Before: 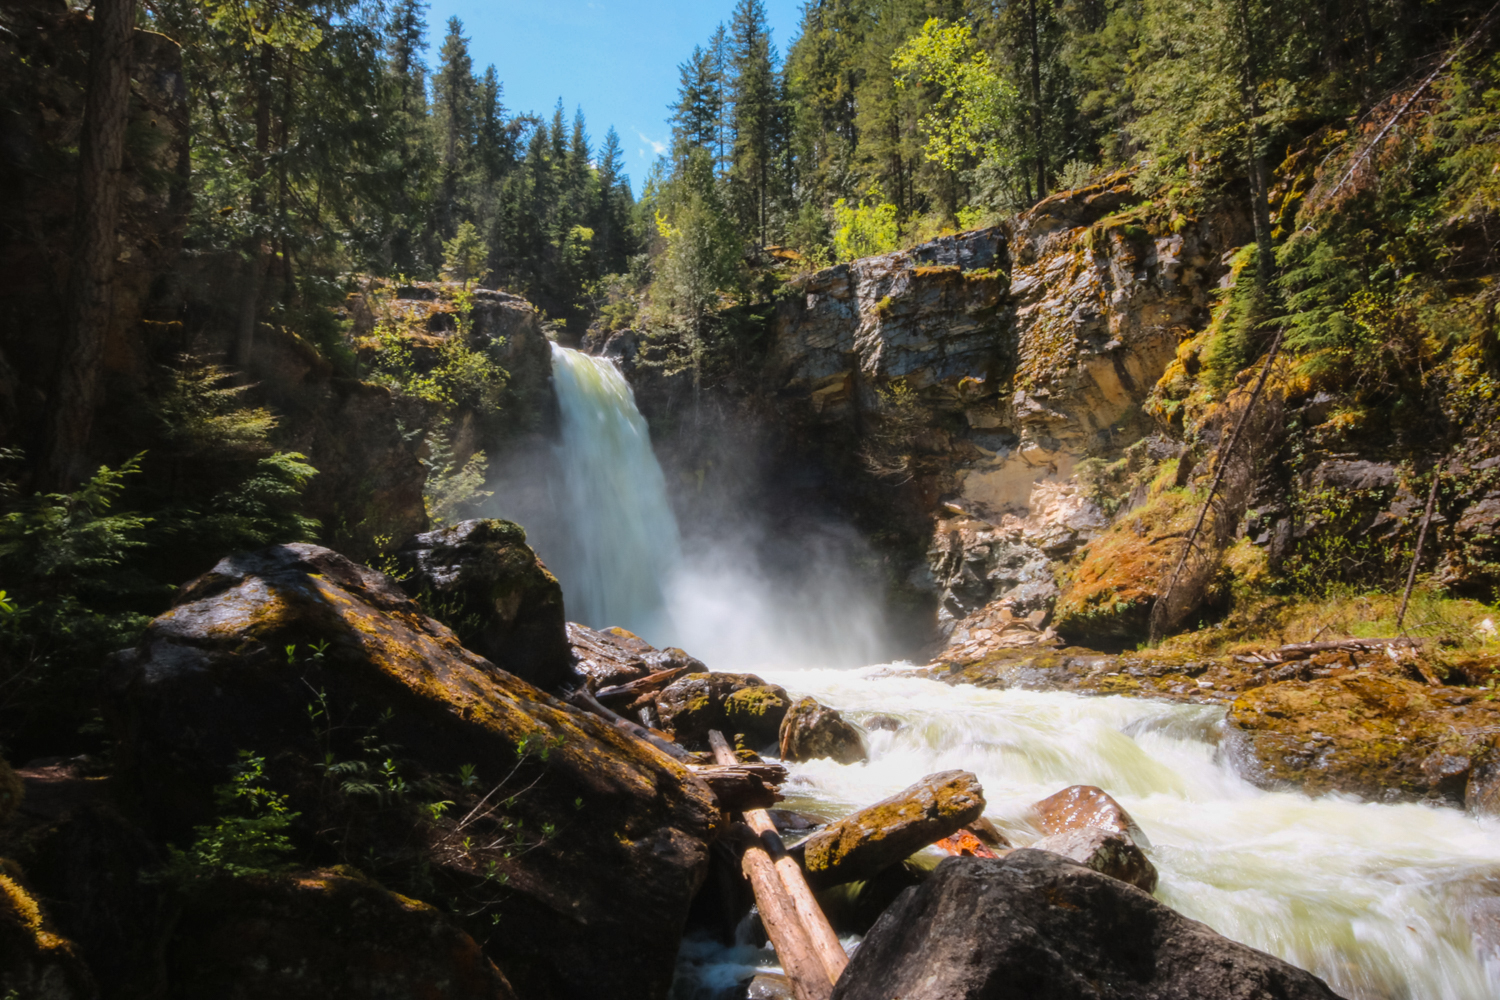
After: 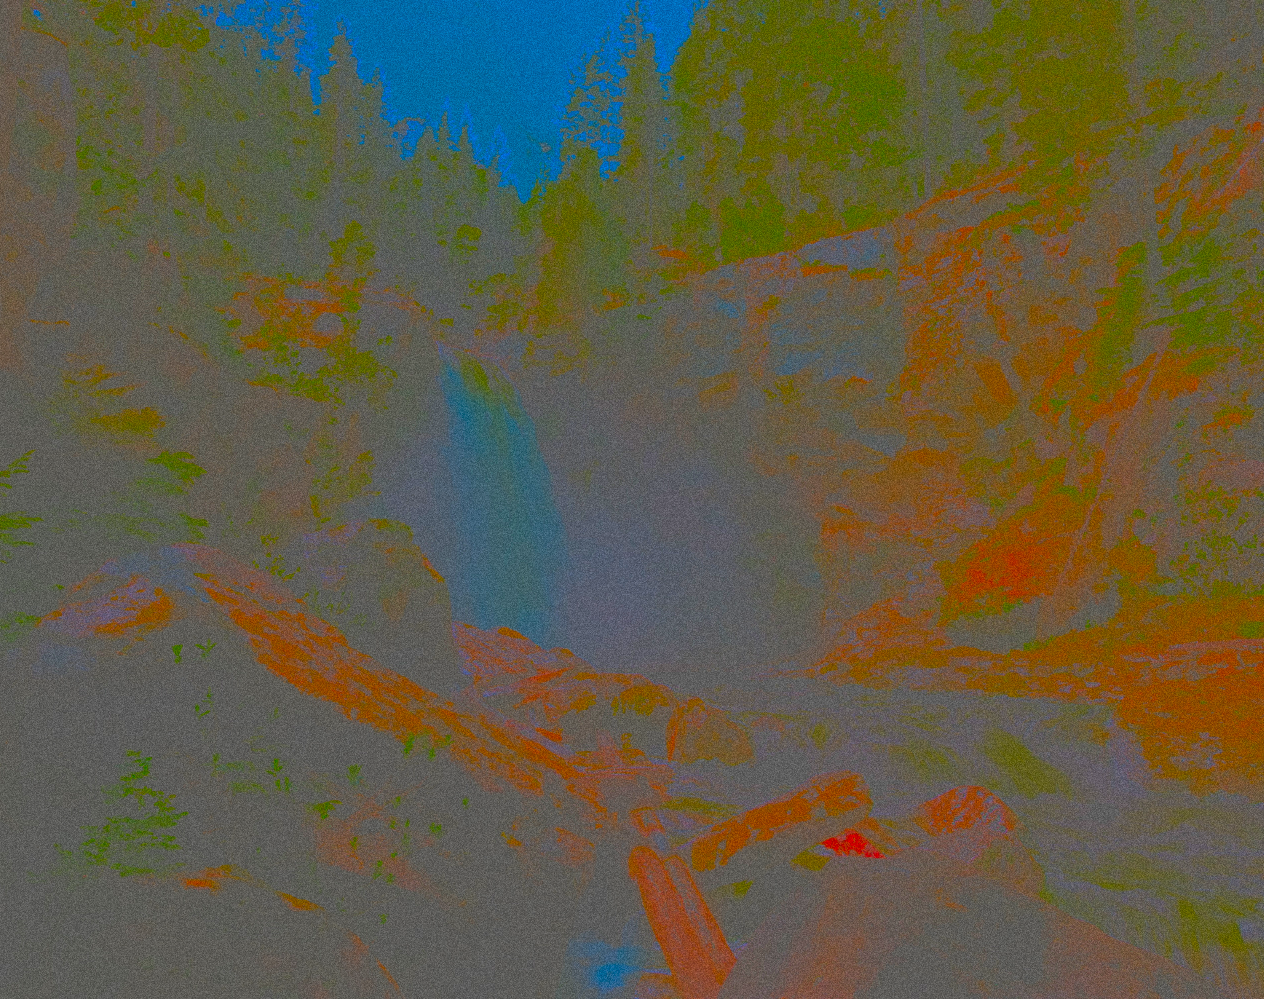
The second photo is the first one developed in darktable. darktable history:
grain: coarseness 0.09 ISO, strength 40%
contrast brightness saturation: contrast -0.99, brightness -0.17, saturation 0.75
crop: left 7.598%, right 7.873%
